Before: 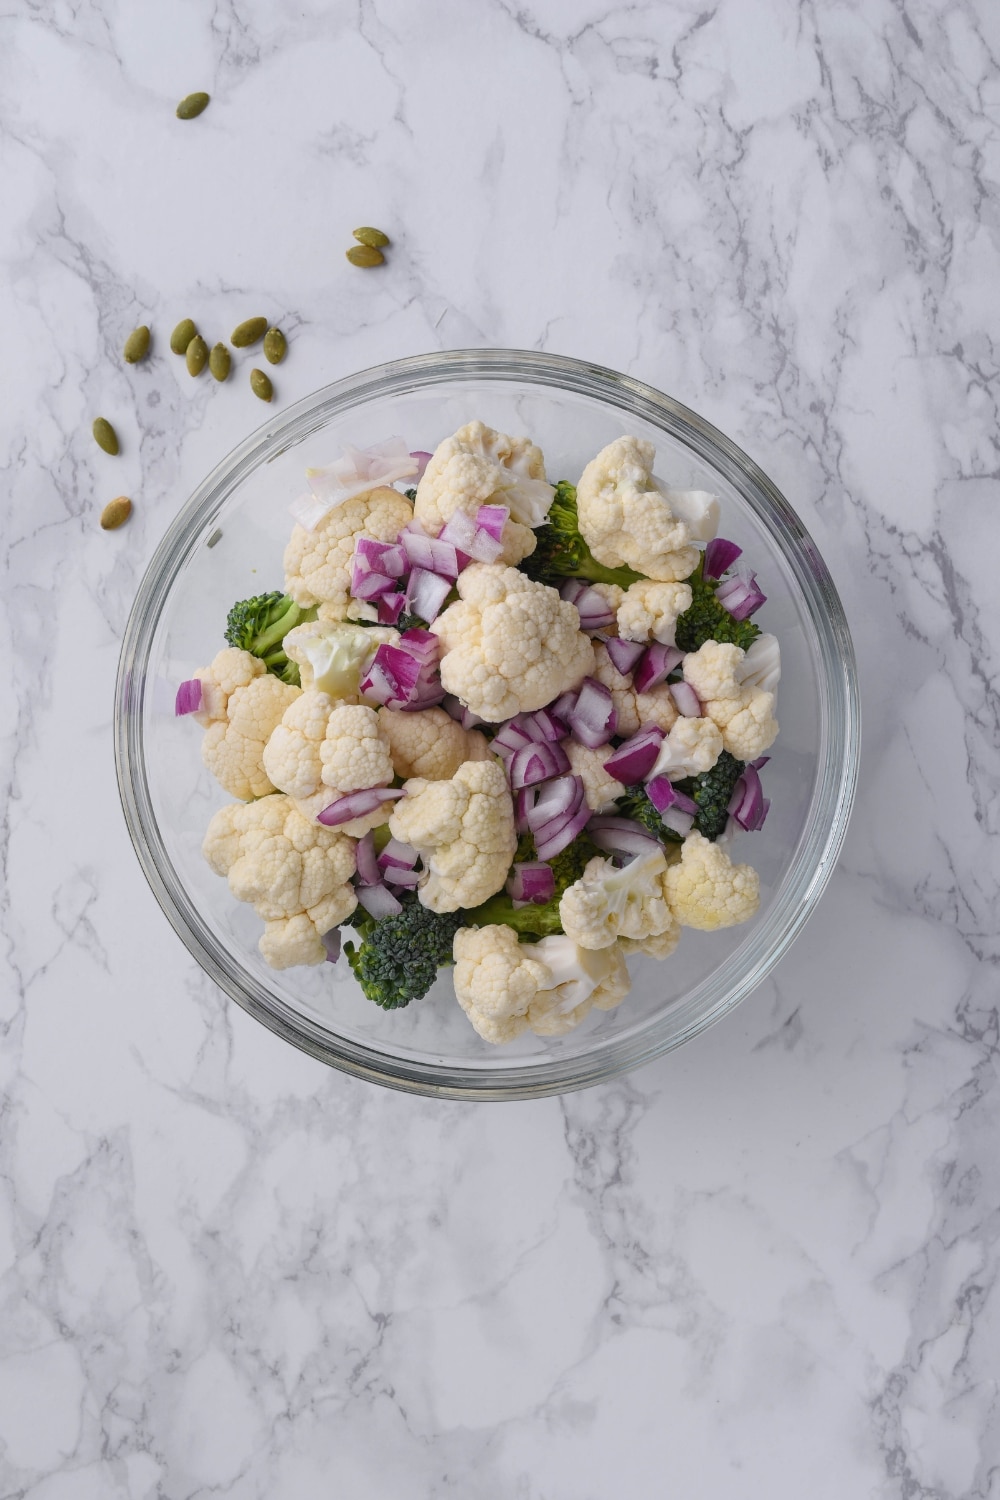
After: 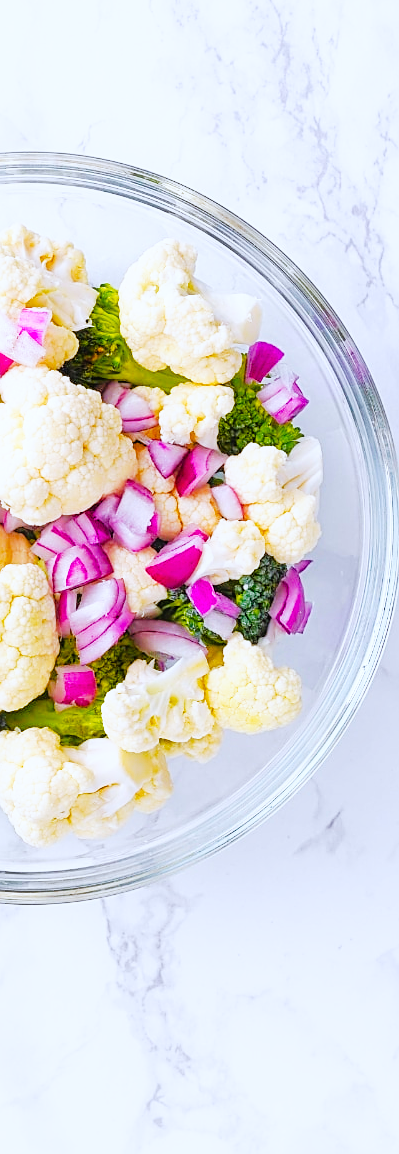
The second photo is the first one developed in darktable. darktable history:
crop: left 45.81%, top 13.187%, right 14.223%, bottom 9.876%
sharpen: radius 1.967
exposure: exposure -0.071 EV, compensate exposure bias true, compensate highlight preservation false
contrast equalizer: octaves 7, y [[0.5, 0.486, 0.447, 0.446, 0.489, 0.5], [0.5 ×6], [0.5 ×6], [0 ×6], [0 ×6]]
color correction: highlights a* -0.853, highlights b* -8.47
tone equalizer: -7 EV 0.164 EV, -6 EV 0.598 EV, -5 EV 1.18 EV, -4 EV 1.35 EV, -3 EV 1.14 EV, -2 EV 0.6 EV, -1 EV 0.153 EV
base curve: curves: ch0 [(0, 0) (0.007, 0.004) (0.027, 0.03) (0.046, 0.07) (0.207, 0.54) (0.442, 0.872) (0.673, 0.972) (1, 1)], preserve colors none
color balance rgb: linear chroma grading › global chroma 14.374%, perceptual saturation grading › global saturation 20%, perceptual saturation grading › highlights -25.017%, perceptual saturation grading › shadows 50.041%, global vibrance 20%
